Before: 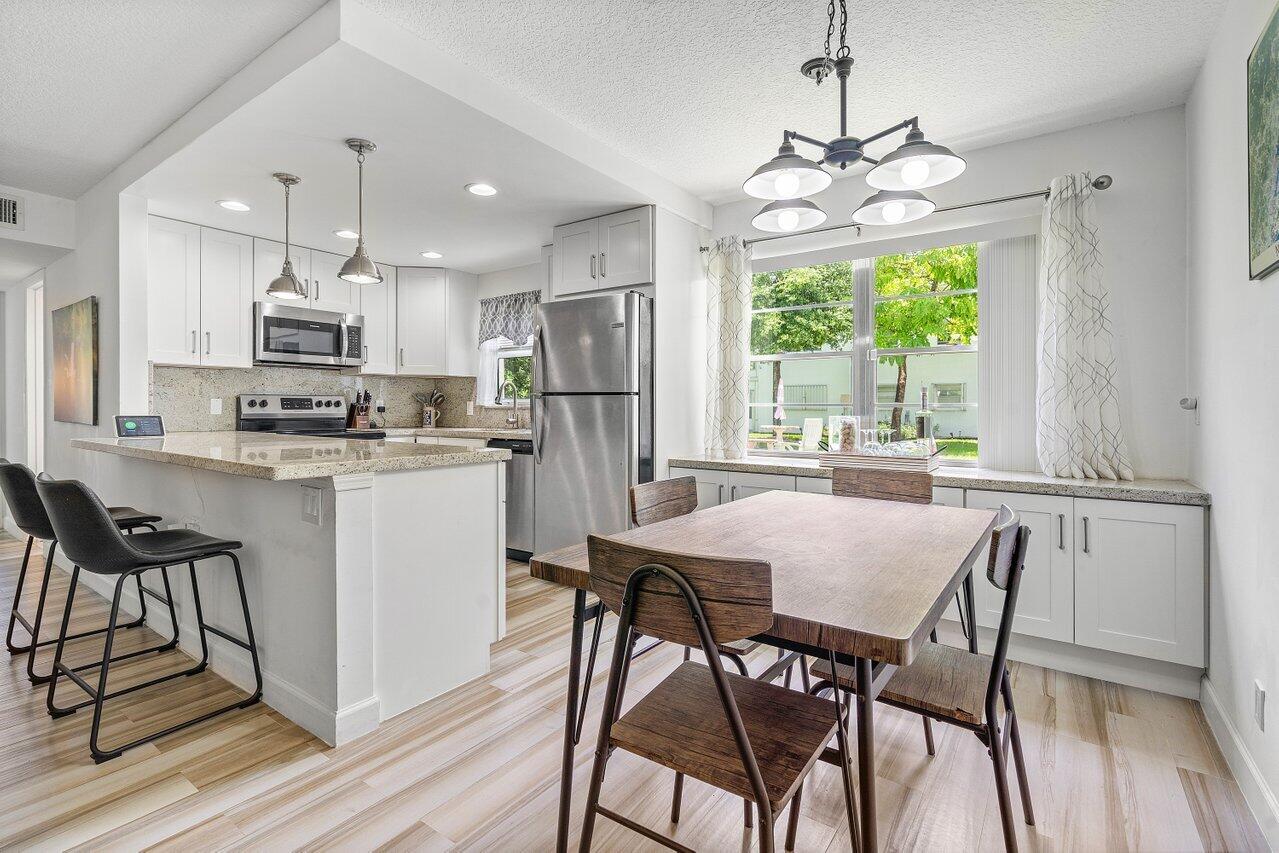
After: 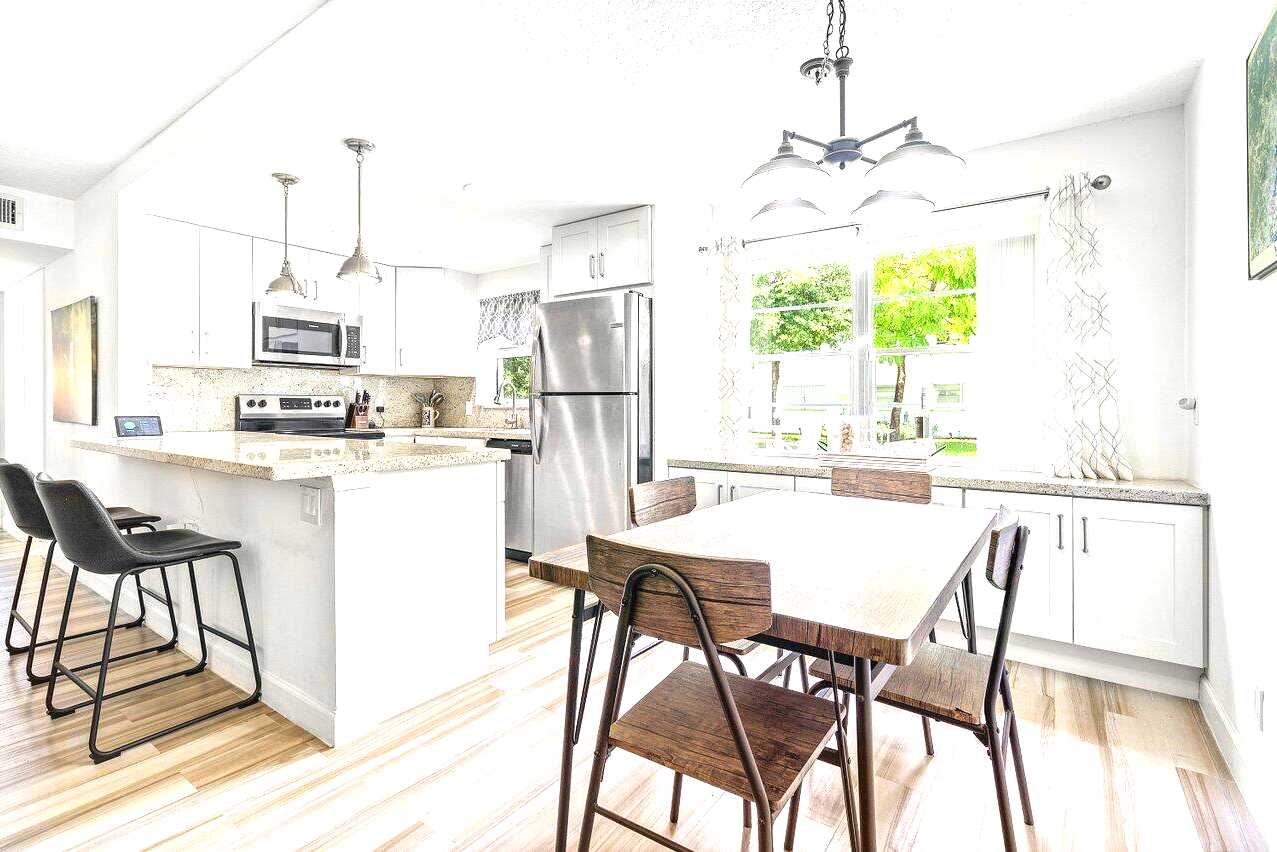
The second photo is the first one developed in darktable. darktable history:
crop and rotate: left 0.126%
exposure: black level correction 0, exposure 1.2 EV, compensate highlight preservation false
